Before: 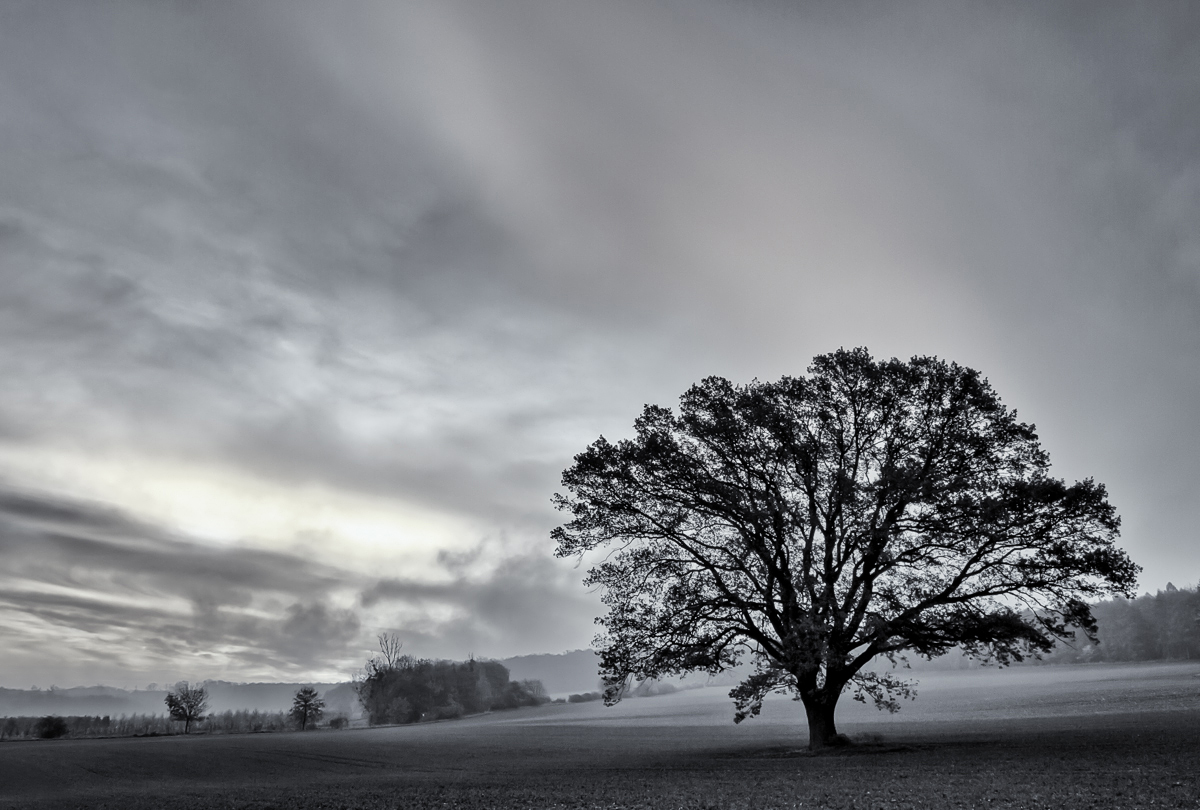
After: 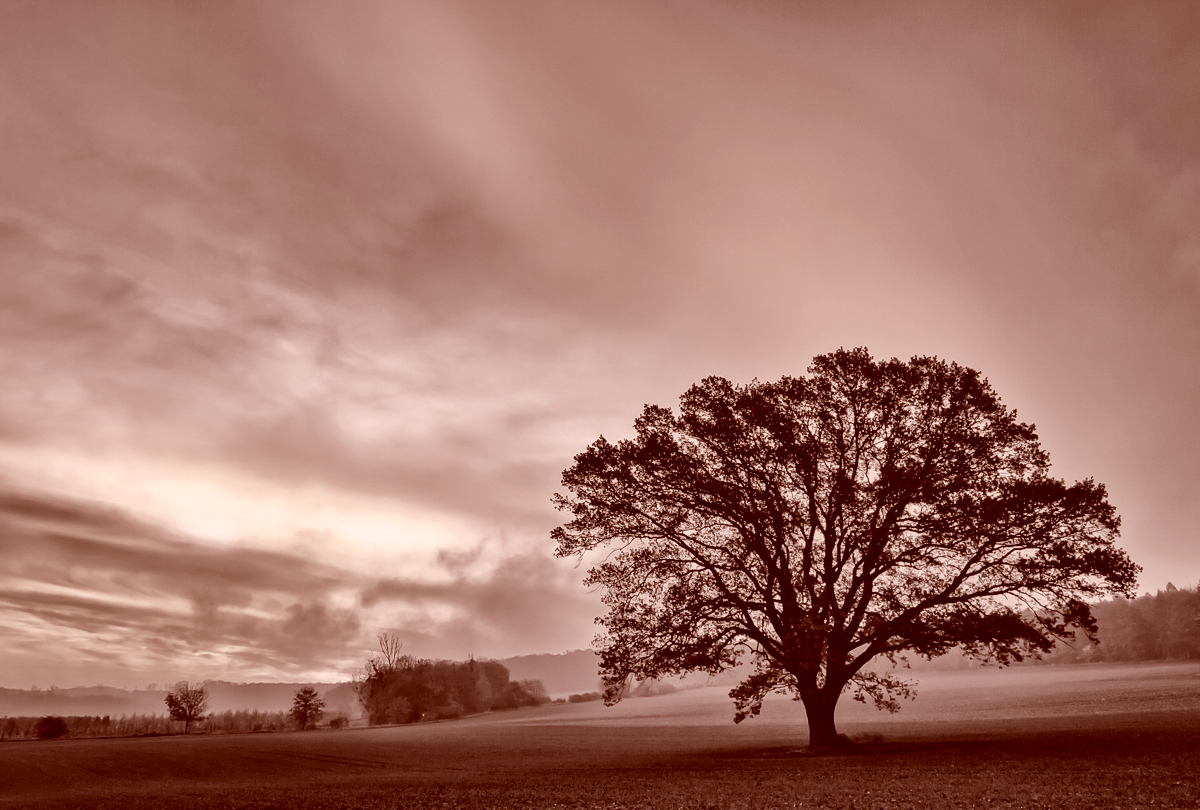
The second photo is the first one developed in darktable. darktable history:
color correction: highlights a* 9.45, highlights b* 8.52, shadows a* 39.87, shadows b* 39.79, saturation 0.803
